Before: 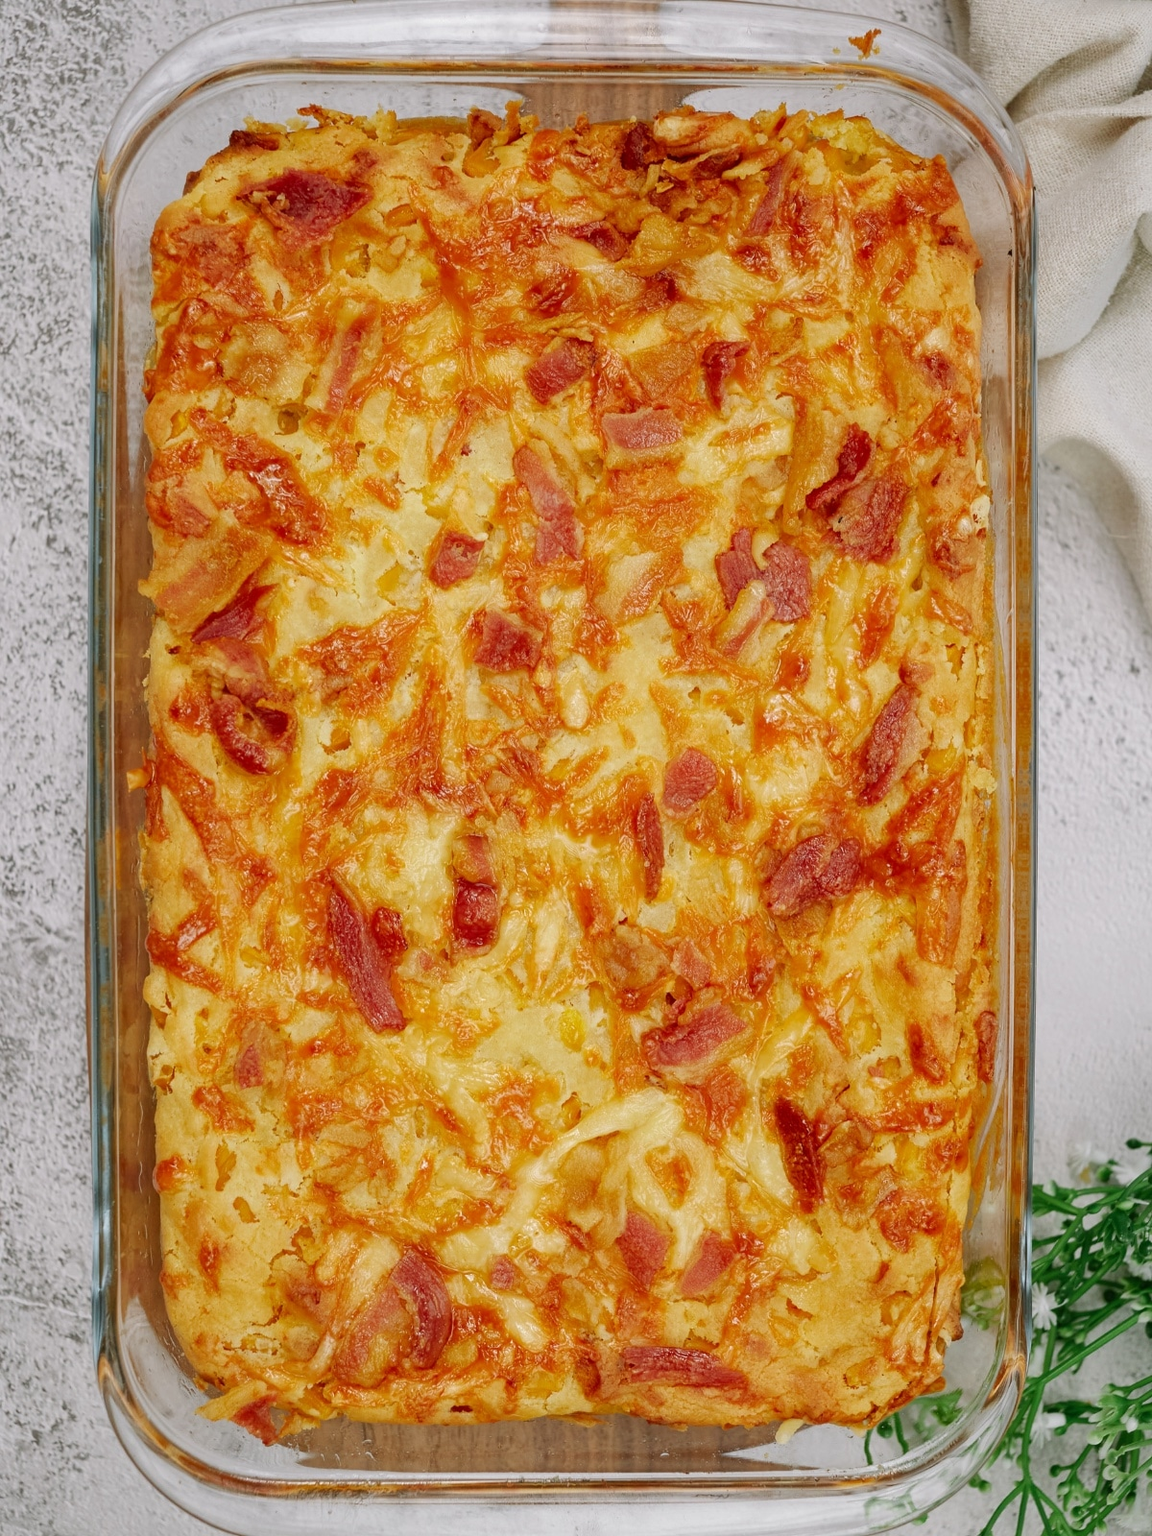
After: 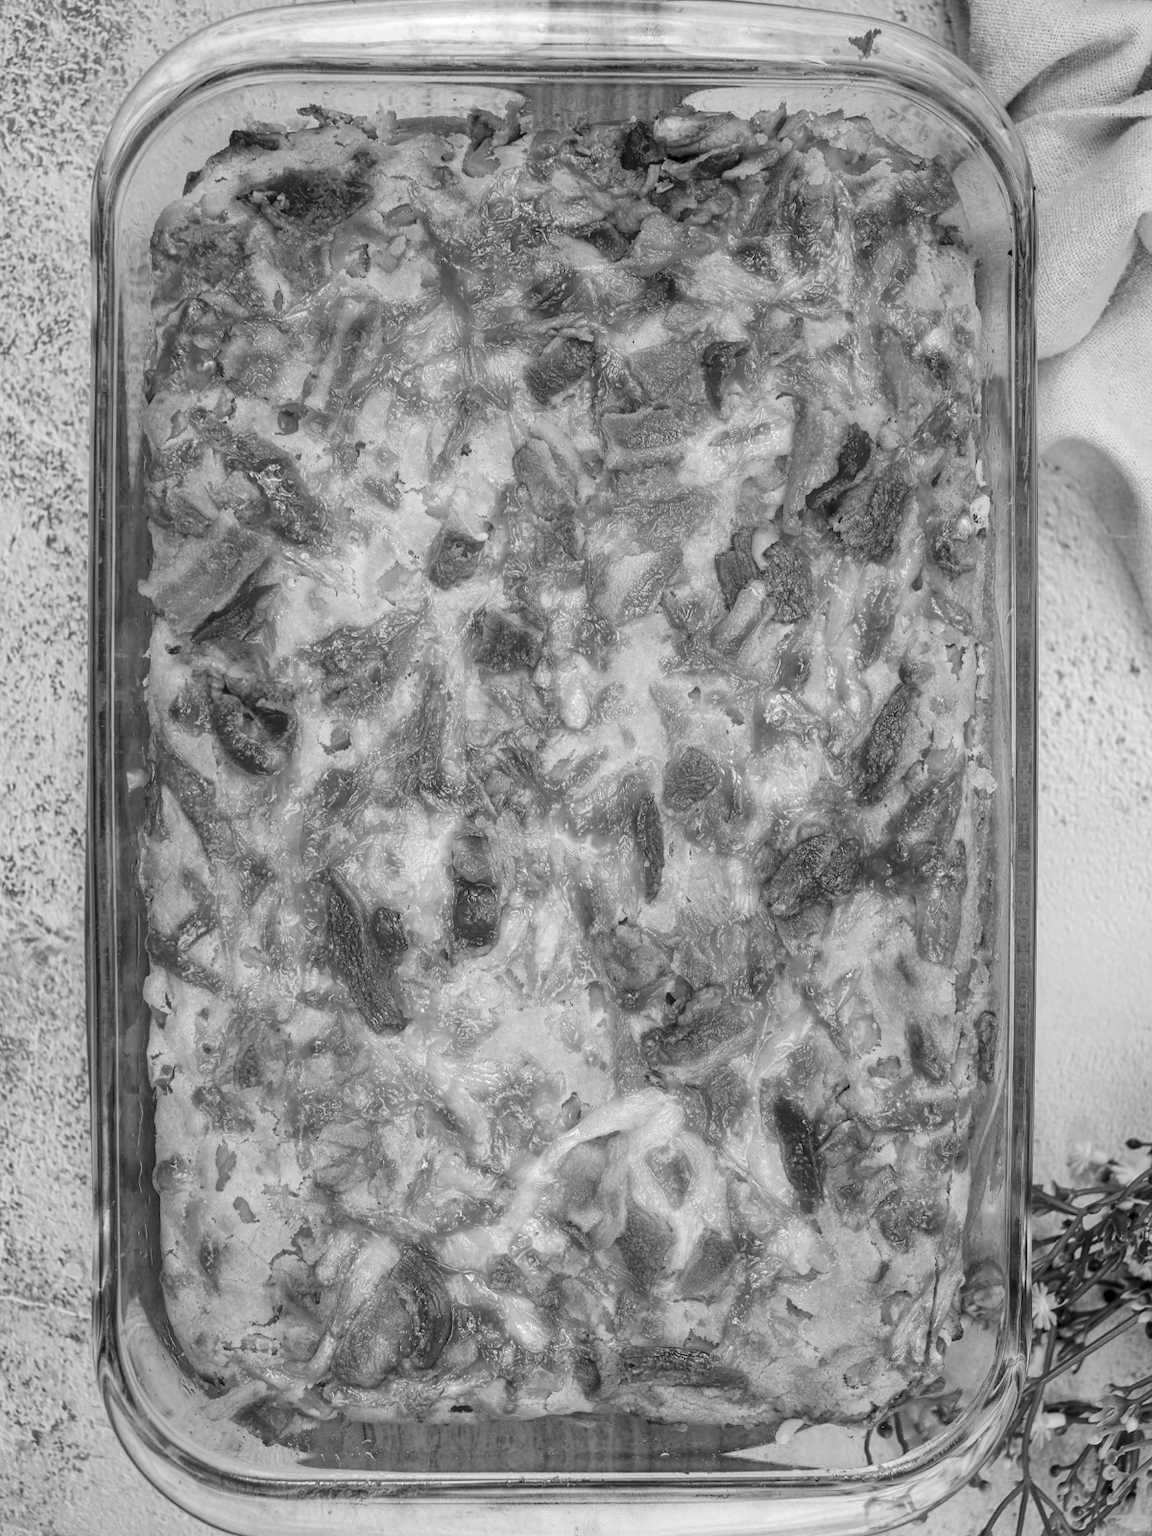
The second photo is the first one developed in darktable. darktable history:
local contrast: highlights 61%, detail 143%, midtone range 0.428
monochrome: a -3.63, b -0.465
